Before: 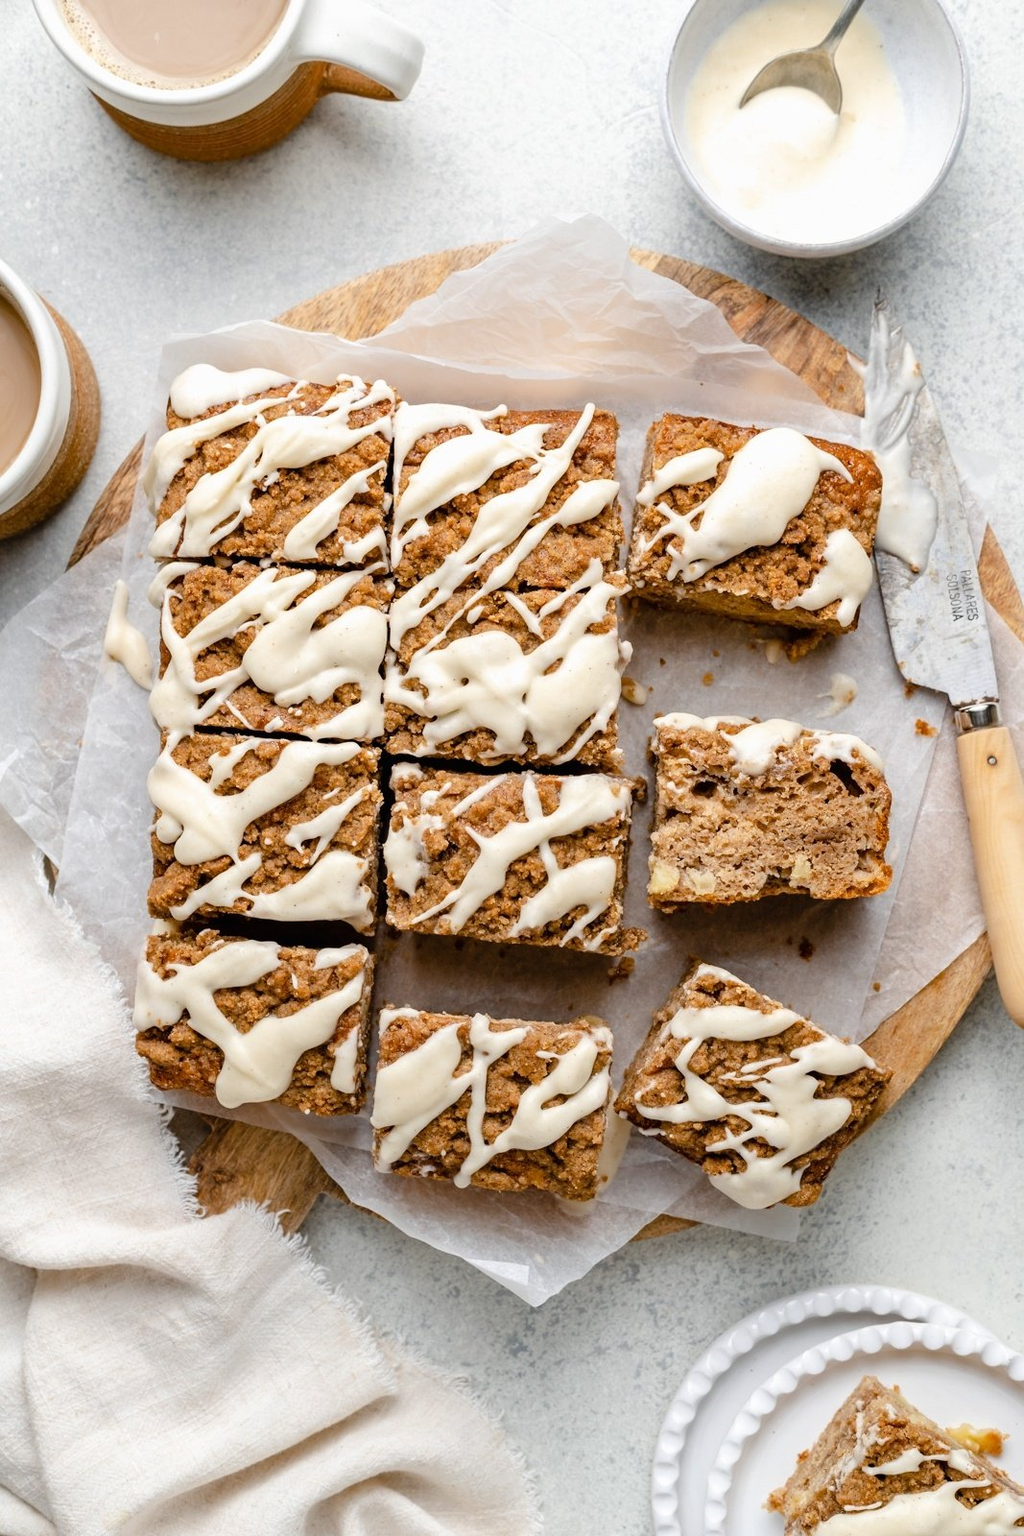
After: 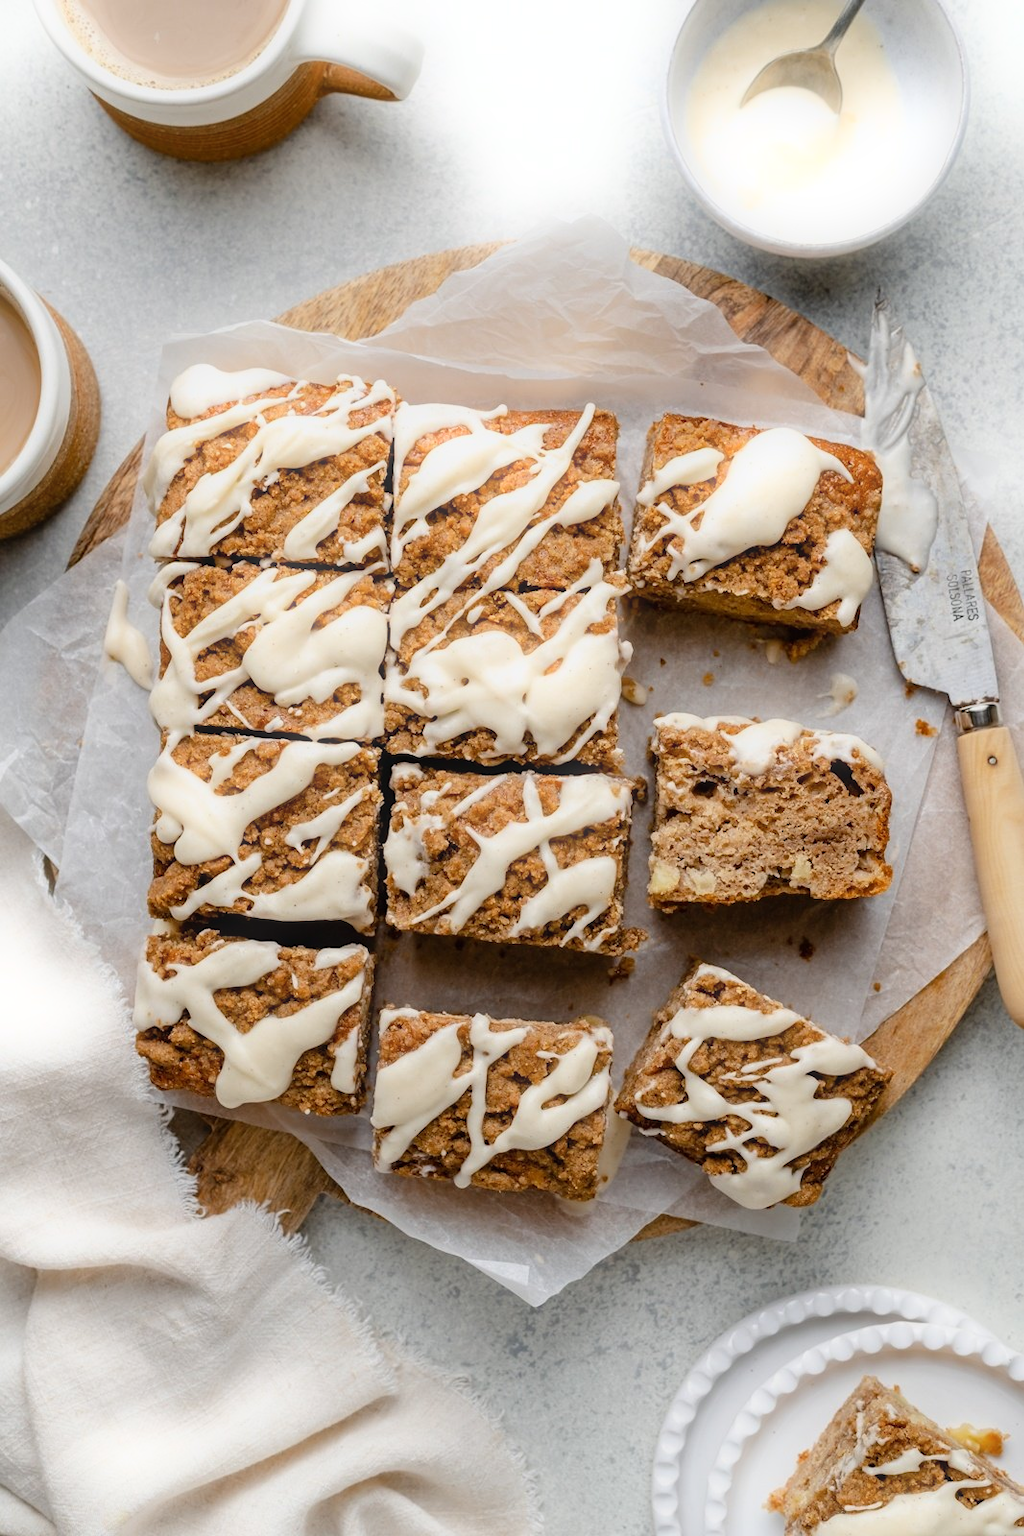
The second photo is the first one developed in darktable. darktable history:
exposure: exposure -0.293 EV, compensate highlight preservation false
bloom: size 5%, threshold 95%, strength 15%
